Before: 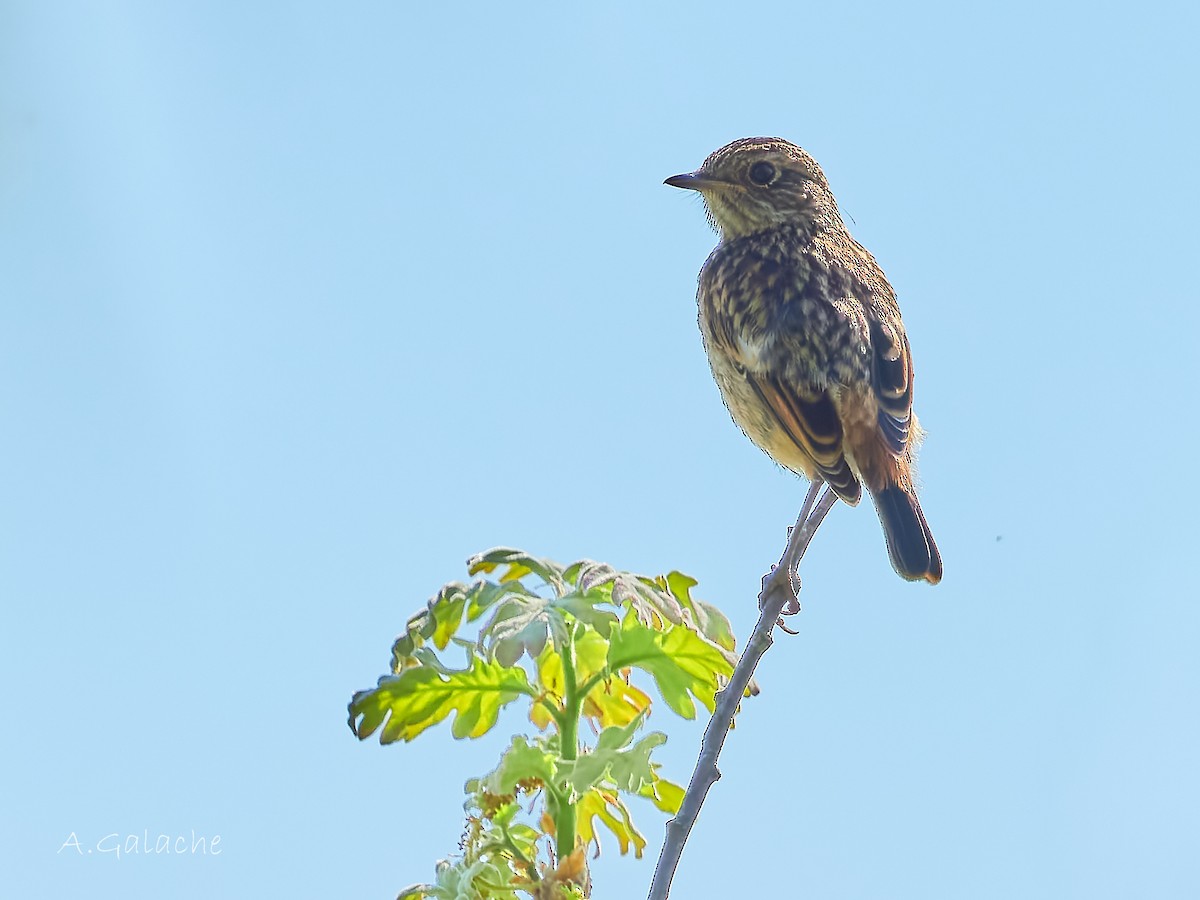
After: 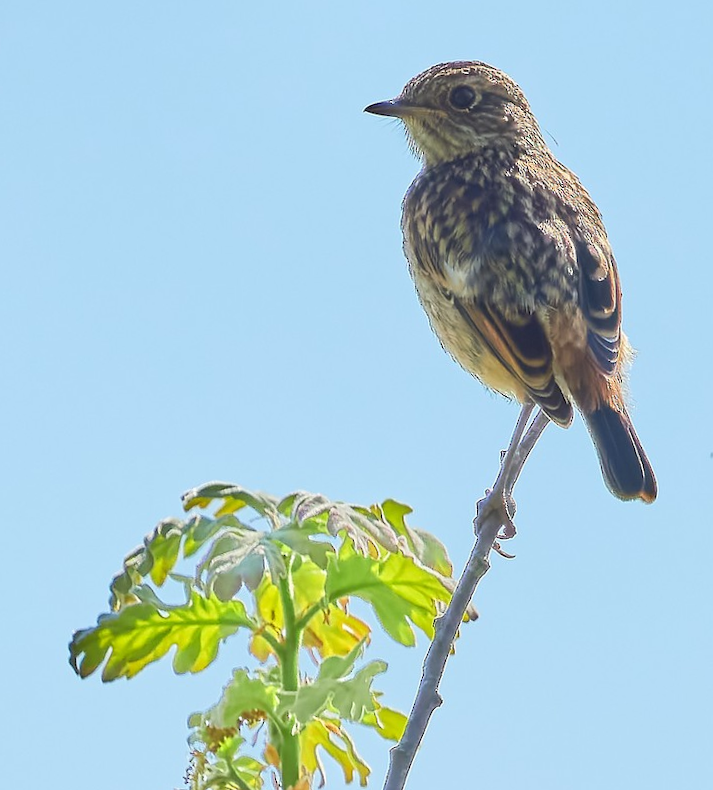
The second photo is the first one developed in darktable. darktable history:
rotate and perspective: rotation -2.12°, lens shift (vertical) 0.009, lens shift (horizontal) -0.008, automatic cropping original format, crop left 0.036, crop right 0.964, crop top 0.05, crop bottom 0.959
crop and rotate: left 22.918%, top 5.629%, right 14.711%, bottom 2.247%
